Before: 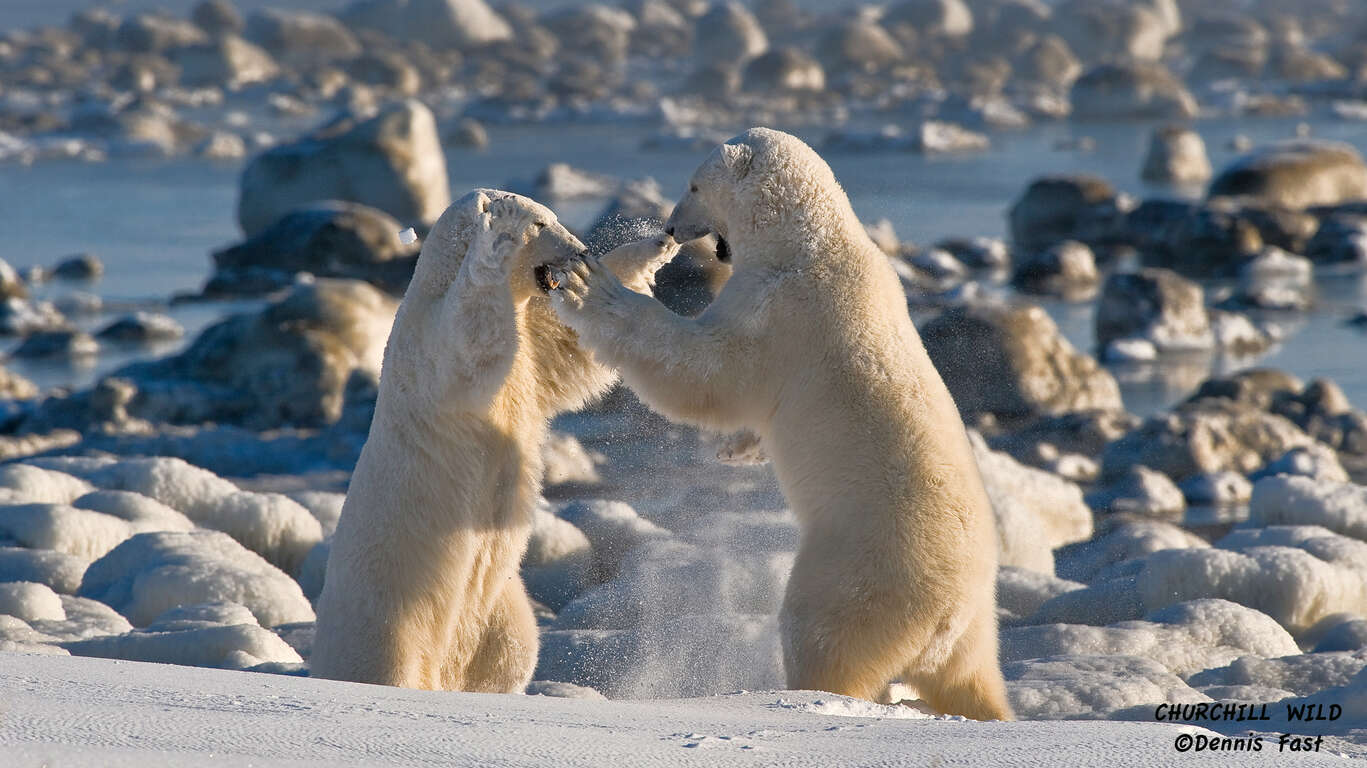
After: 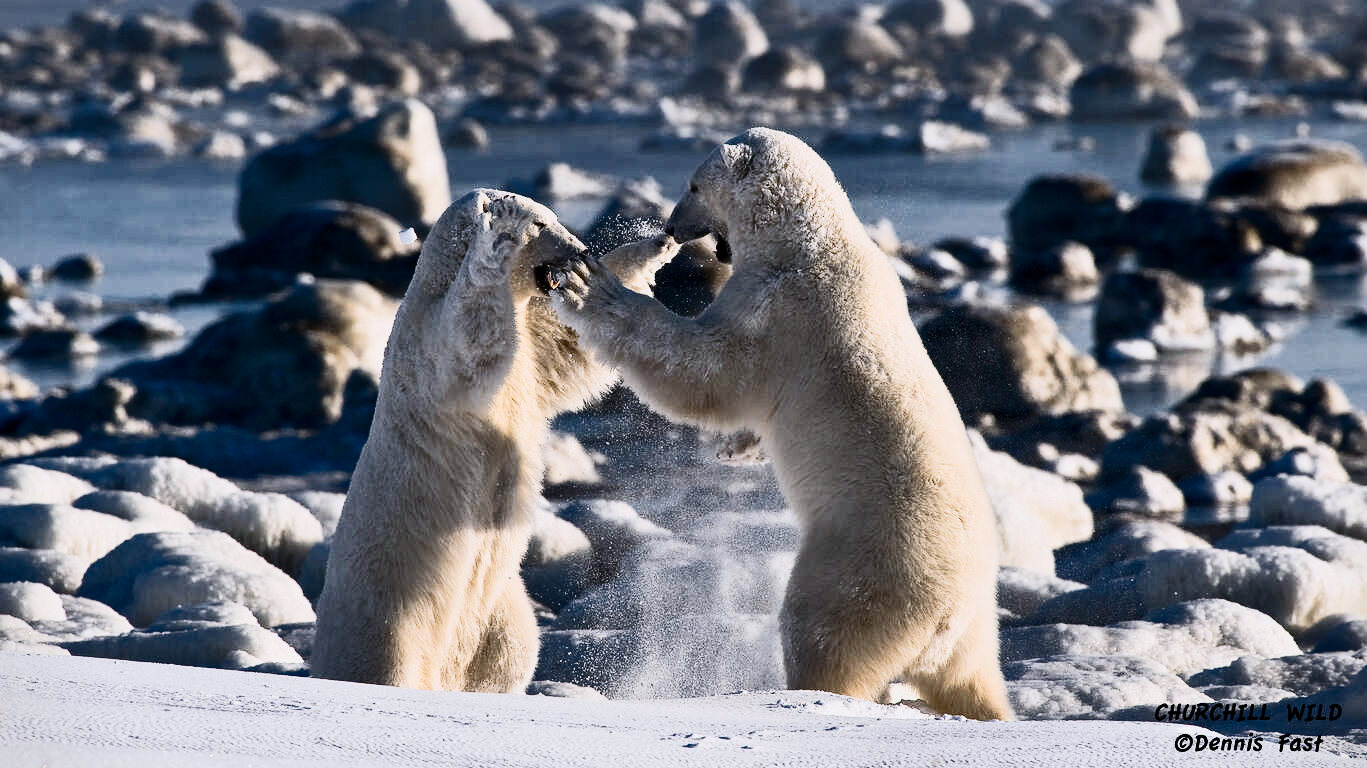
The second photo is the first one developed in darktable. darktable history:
vignetting: fall-off start 97.4%, fall-off radius 77.69%, width/height ratio 1.113
filmic rgb: black relative exposure -6.7 EV, white relative exposure 4.56 EV, hardness 3.24
color calibration: illuminant as shot in camera, x 0.358, y 0.373, temperature 4628.91 K
contrast brightness saturation: contrast 0.509, saturation -0.081
shadows and highlights: radius 329.46, shadows 54.5, highlights -98.62, compress 94.19%, soften with gaussian
